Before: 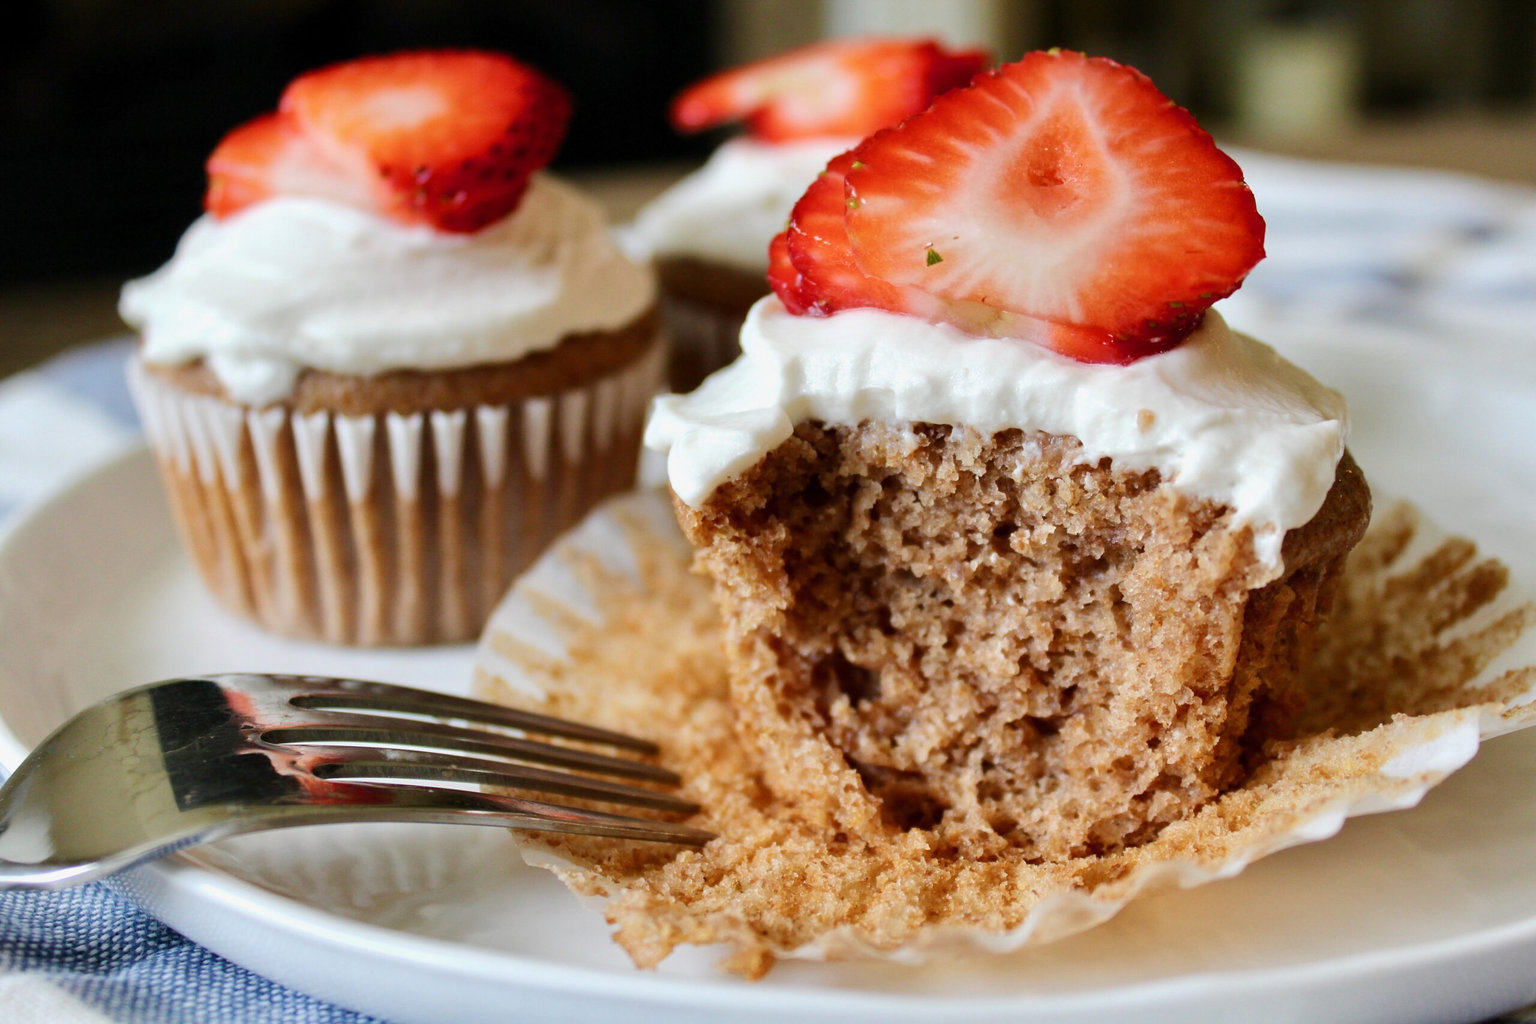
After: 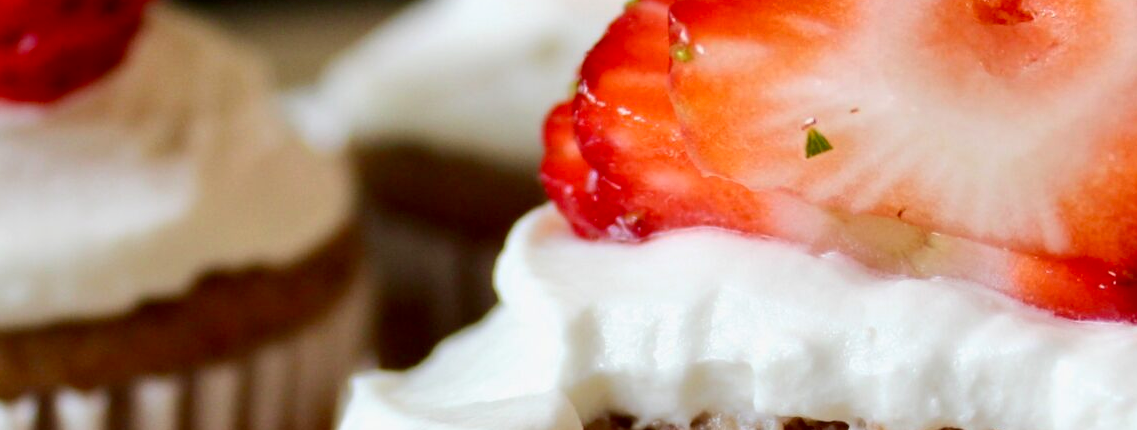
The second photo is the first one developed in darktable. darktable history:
crop: left 28.877%, top 16.804%, right 26.7%, bottom 58.003%
contrast brightness saturation: contrast 0.076, saturation 0.024
